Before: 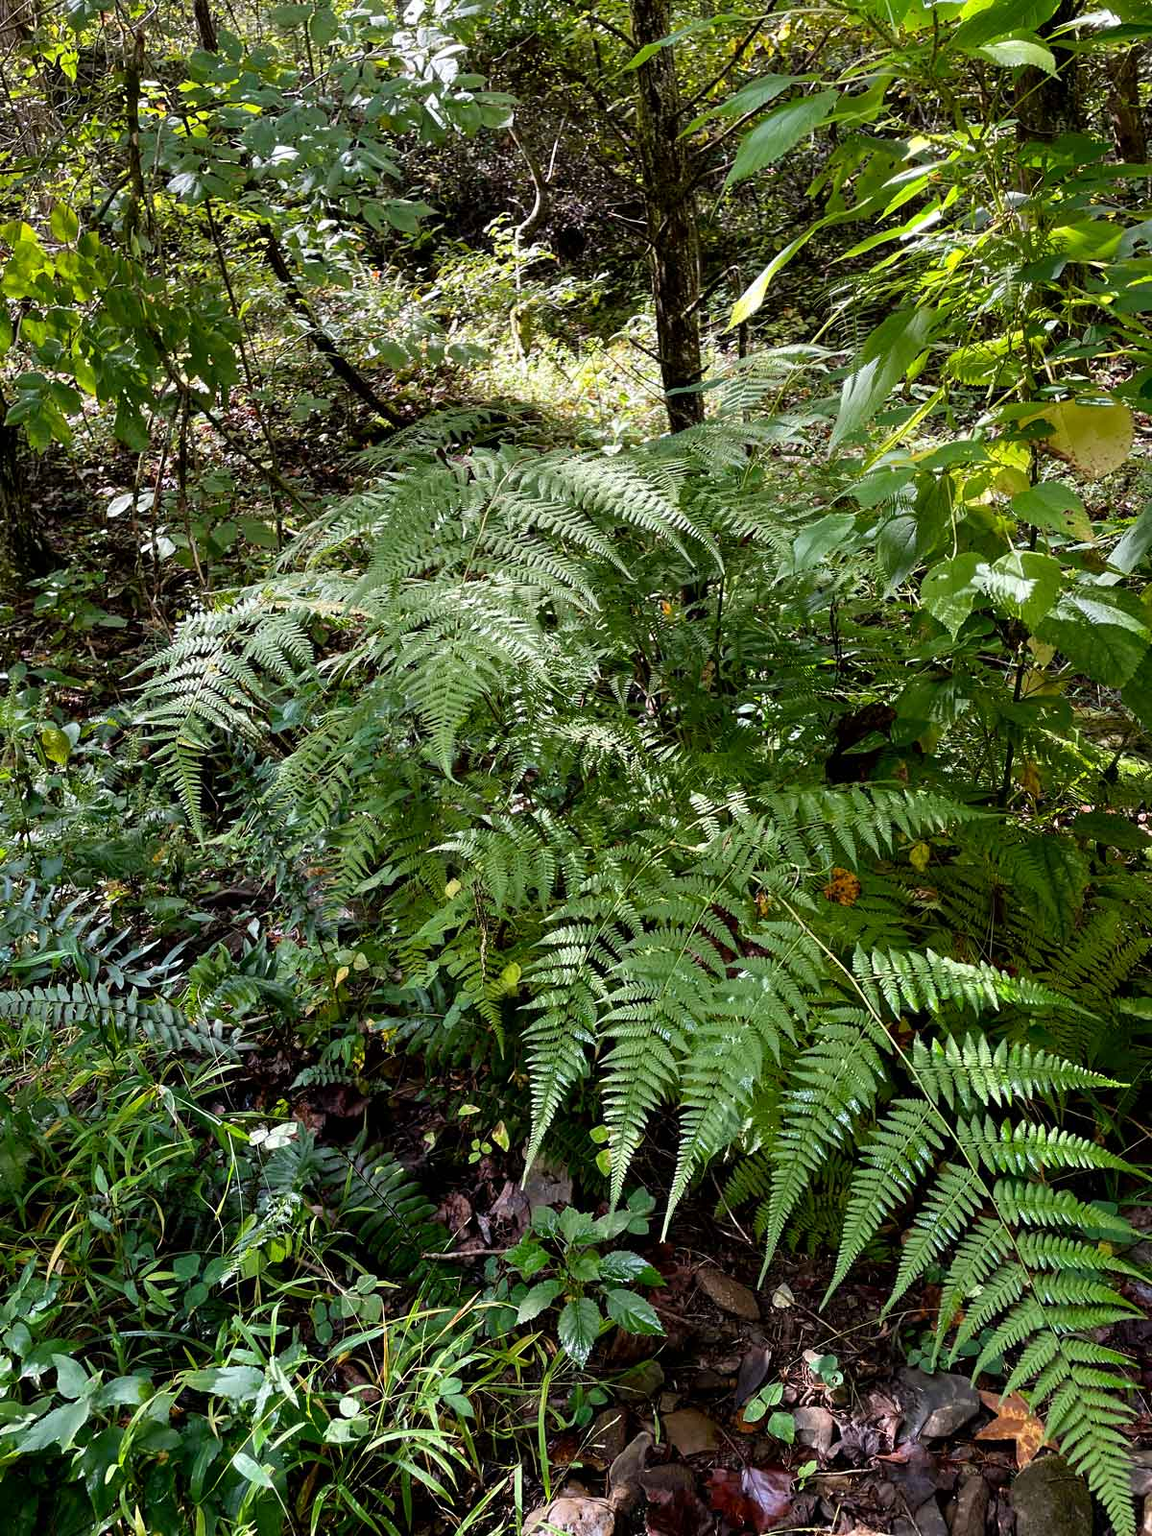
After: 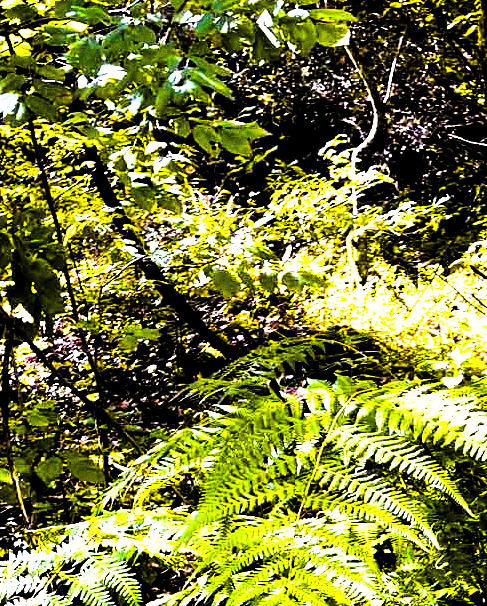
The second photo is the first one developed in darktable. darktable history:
grain: coarseness 8.68 ISO, strength 31.94%
crop: left 15.452%, top 5.459%, right 43.956%, bottom 56.62%
exposure: black level correction 0.007, compensate highlight preservation false
levels: levels [0.044, 0.475, 0.791]
white balance: red 1.004, blue 1.024
color balance rgb: linear chroma grading › highlights 100%, linear chroma grading › global chroma 23.41%, perceptual saturation grading › global saturation 35.38%, hue shift -10.68°, perceptual brilliance grading › highlights 47.25%, perceptual brilliance grading › mid-tones 22.2%, perceptual brilliance grading › shadows -5.93%
contrast equalizer: octaves 7, y [[0.6 ×6], [0.55 ×6], [0 ×6], [0 ×6], [0 ×6]], mix 0.3
filmic rgb: black relative exposure -6.68 EV, white relative exposure 4.56 EV, hardness 3.25
